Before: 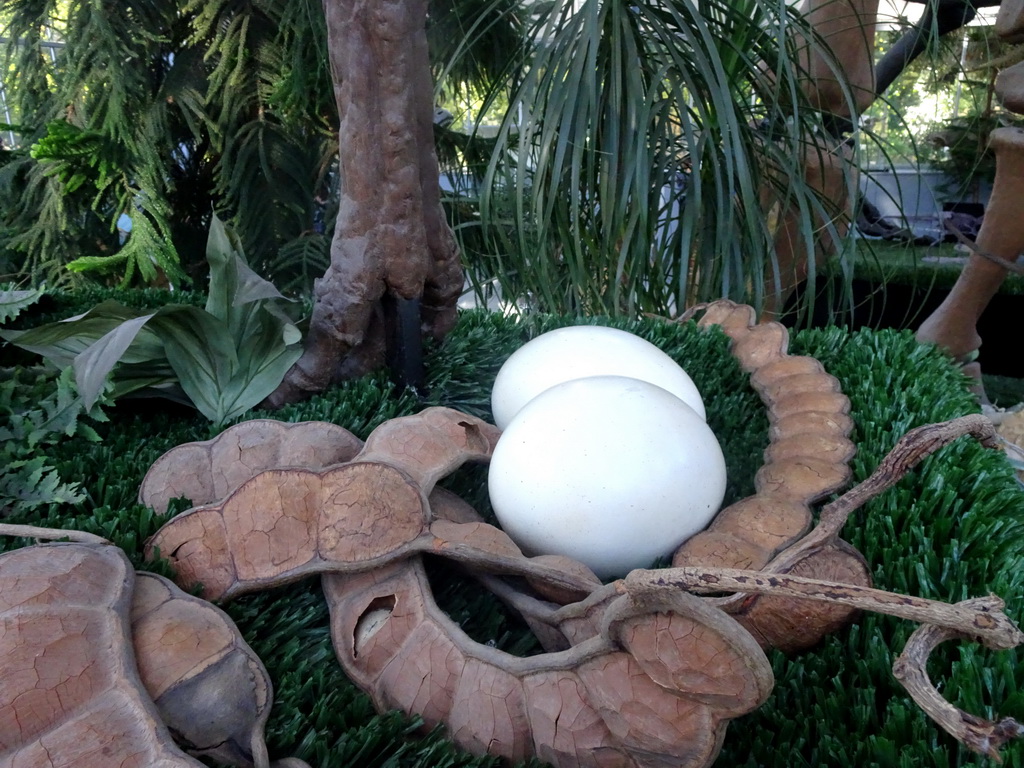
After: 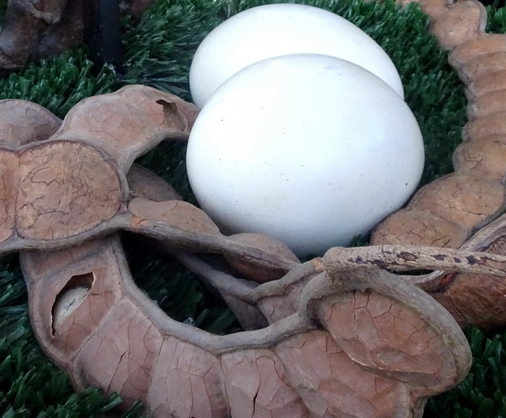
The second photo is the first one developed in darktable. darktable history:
crop: left 29.559%, top 42.031%, right 20.966%, bottom 3.501%
color correction: highlights b* 0.053, saturation 0.98
